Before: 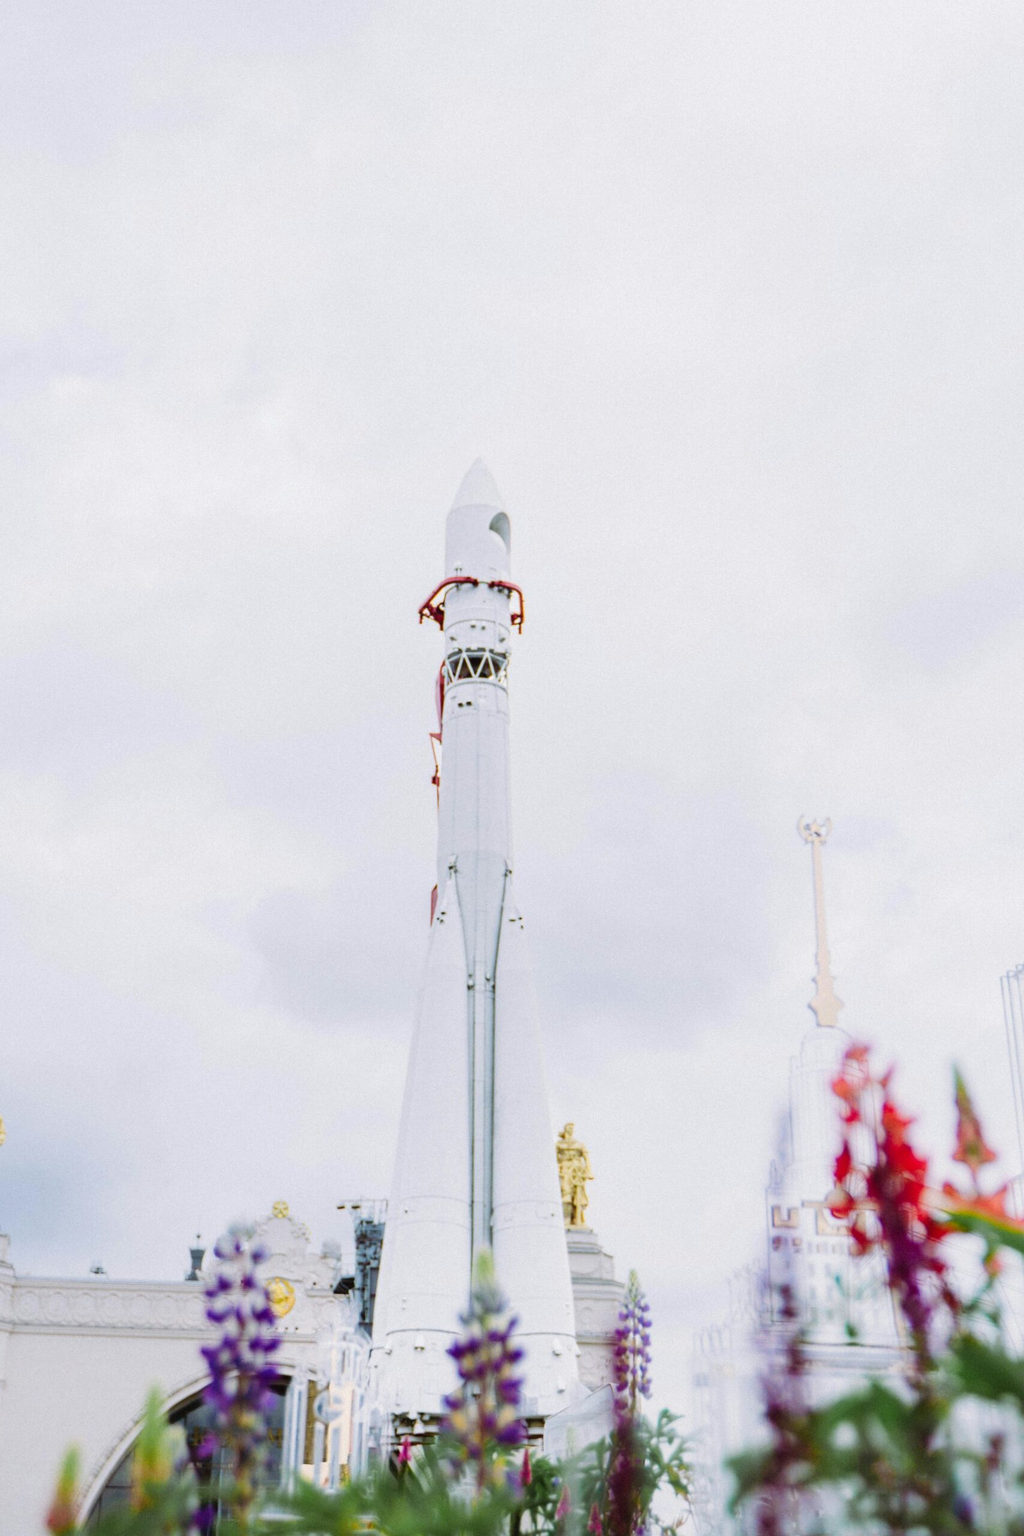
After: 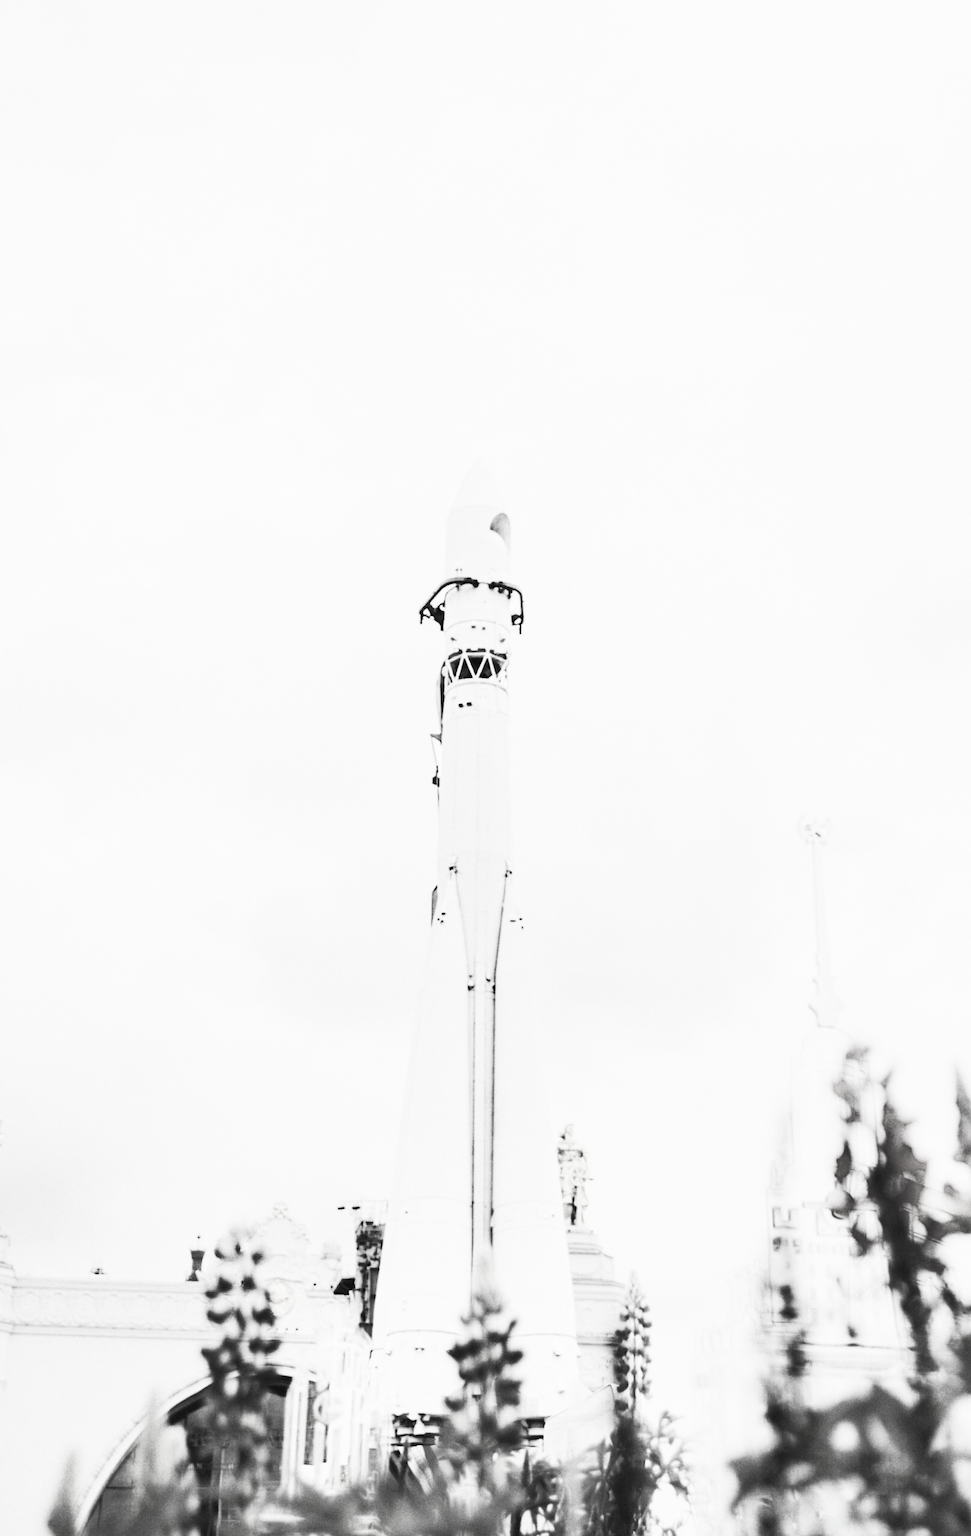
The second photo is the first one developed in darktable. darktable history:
crop and rotate: left 0%, right 5.115%
shadows and highlights: shadows -88.21, highlights -36.81, soften with gaussian
contrast brightness saturation: contrast 0.529, brightness 0.457, saturation -0.983
